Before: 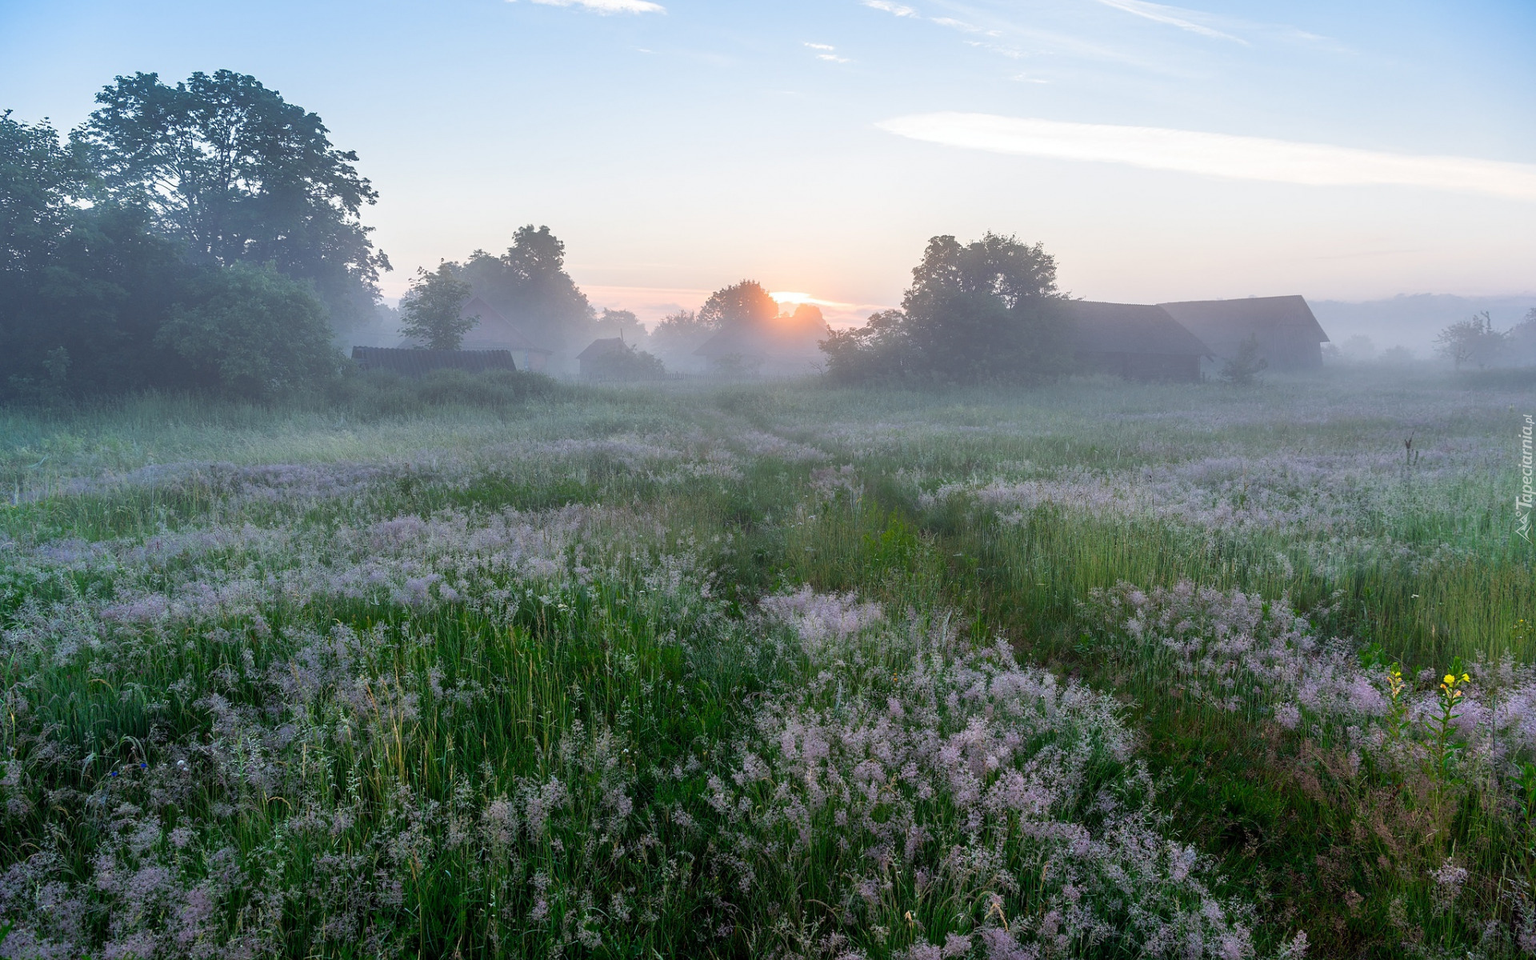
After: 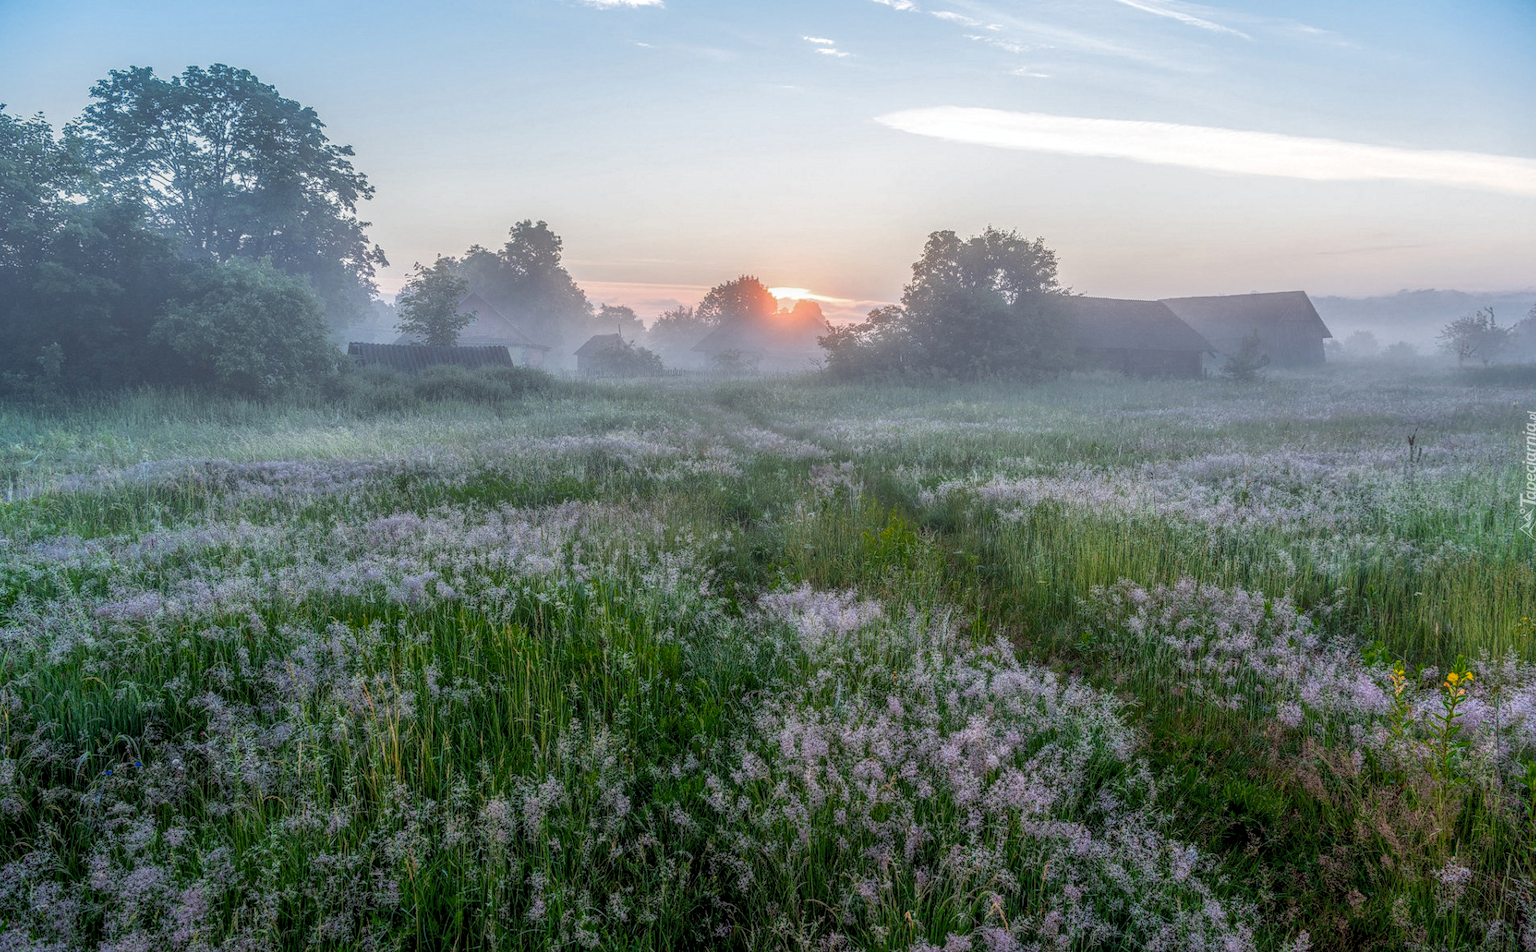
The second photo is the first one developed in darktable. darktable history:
crop: left 0.447%, top 0.668%, right 0.209%, bottom 0.818%
color zones: curves: ch1 [(0.239, 0.552) (0.75, 0.5)]; ch2 [(0.25, 0.462) (0.749, 0.457)]
local contrast: highlights 20%, shadows 31%, detail 201%, midtone range 0.2
